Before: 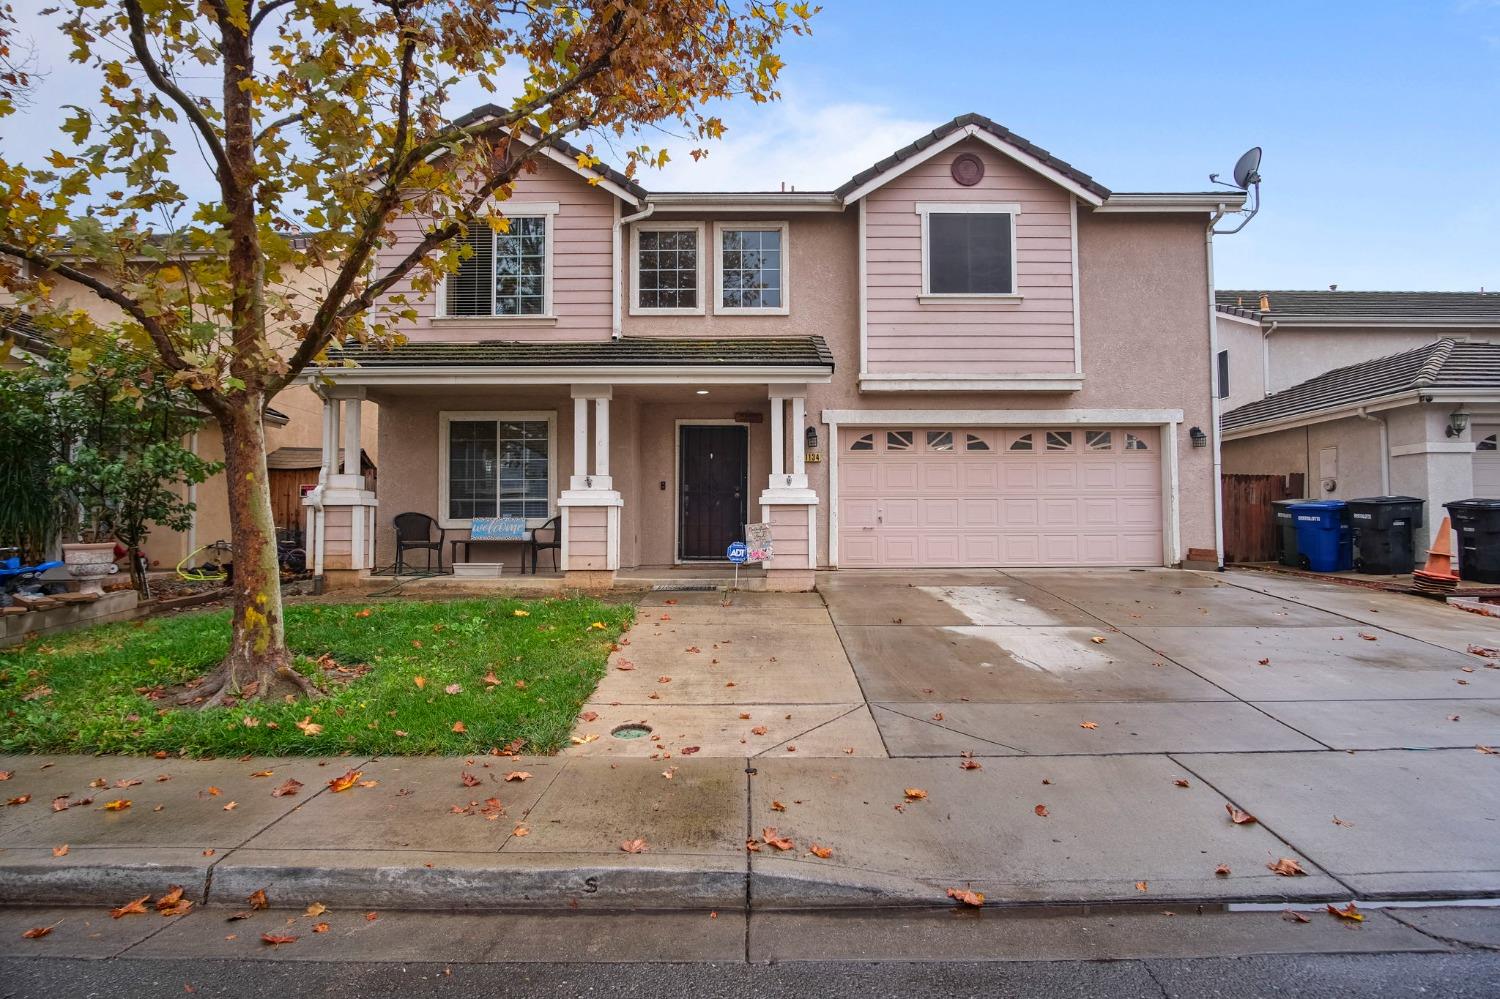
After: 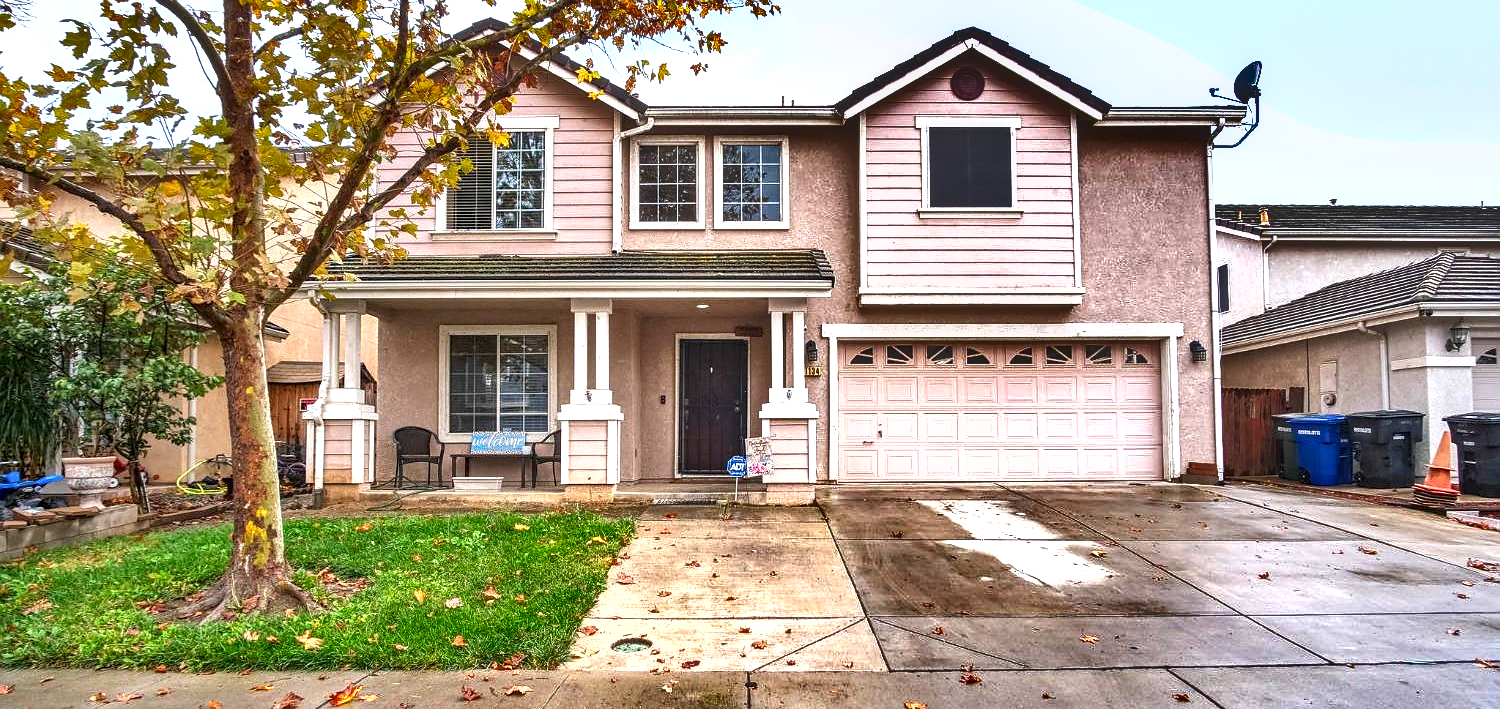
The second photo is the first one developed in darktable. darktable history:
sharpen: radius 1.01, threshold 0.908
crop and rotate: top 8.657%, bottom 20.353%
local contrast: on, module defaults
shadows and highlights: white point adjustment 0.164, highlights -71.08, soften with gaussian
exposure: black level correction 0.001, exposure 1.128 EV, compensate highlight preservation false
